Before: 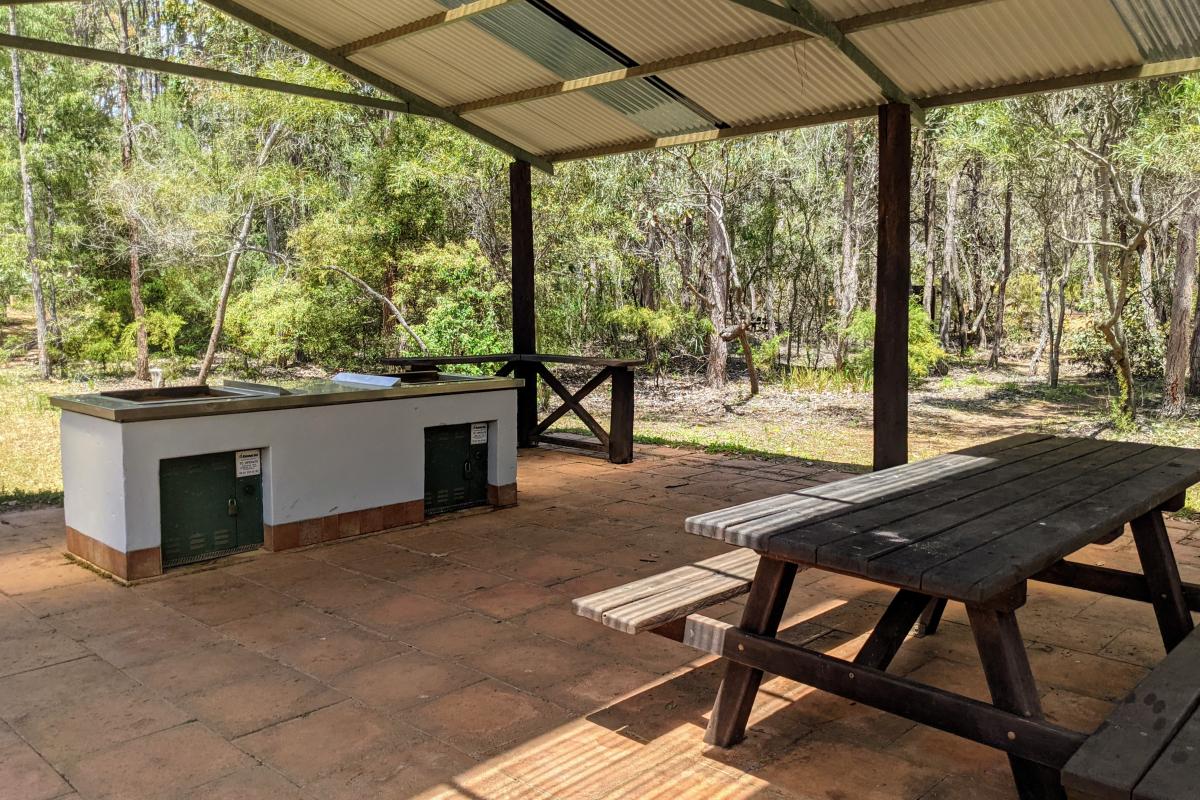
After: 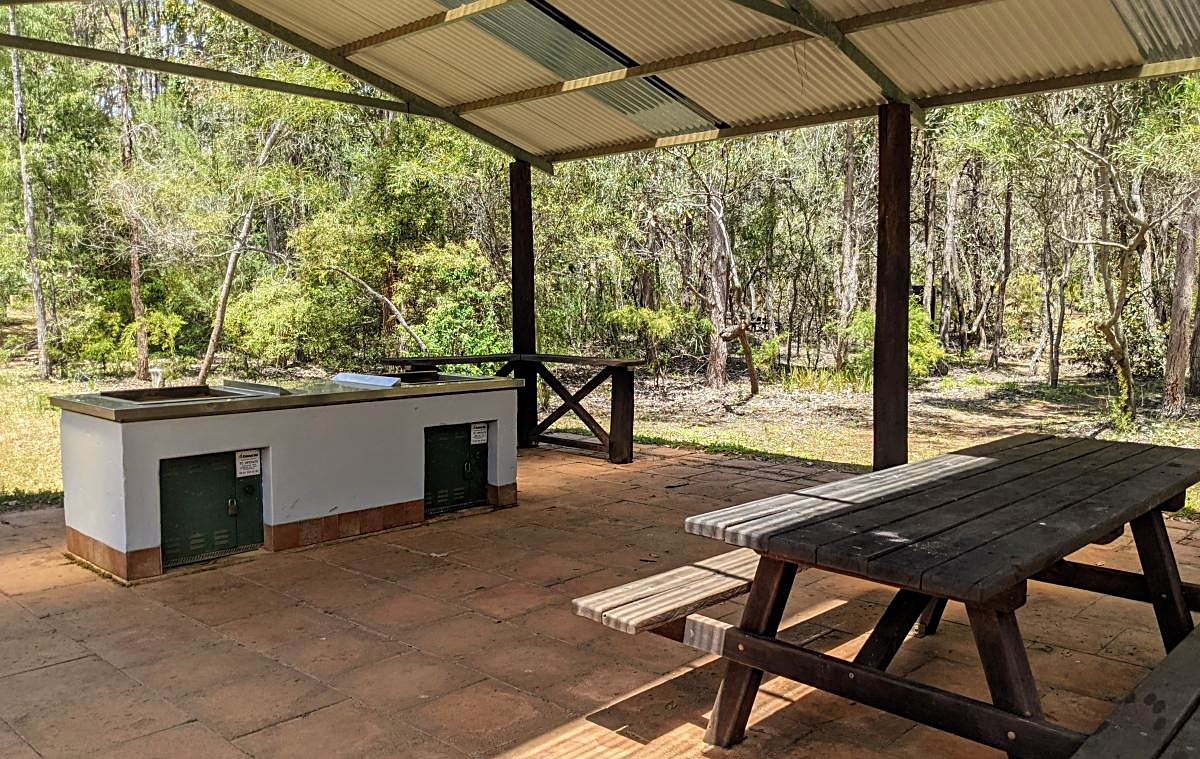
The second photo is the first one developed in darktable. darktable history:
crop and rotate: top 0%, bottom 5.097%
white balance: red 1.009, blue 0.985
sharpen: on, module defaults
